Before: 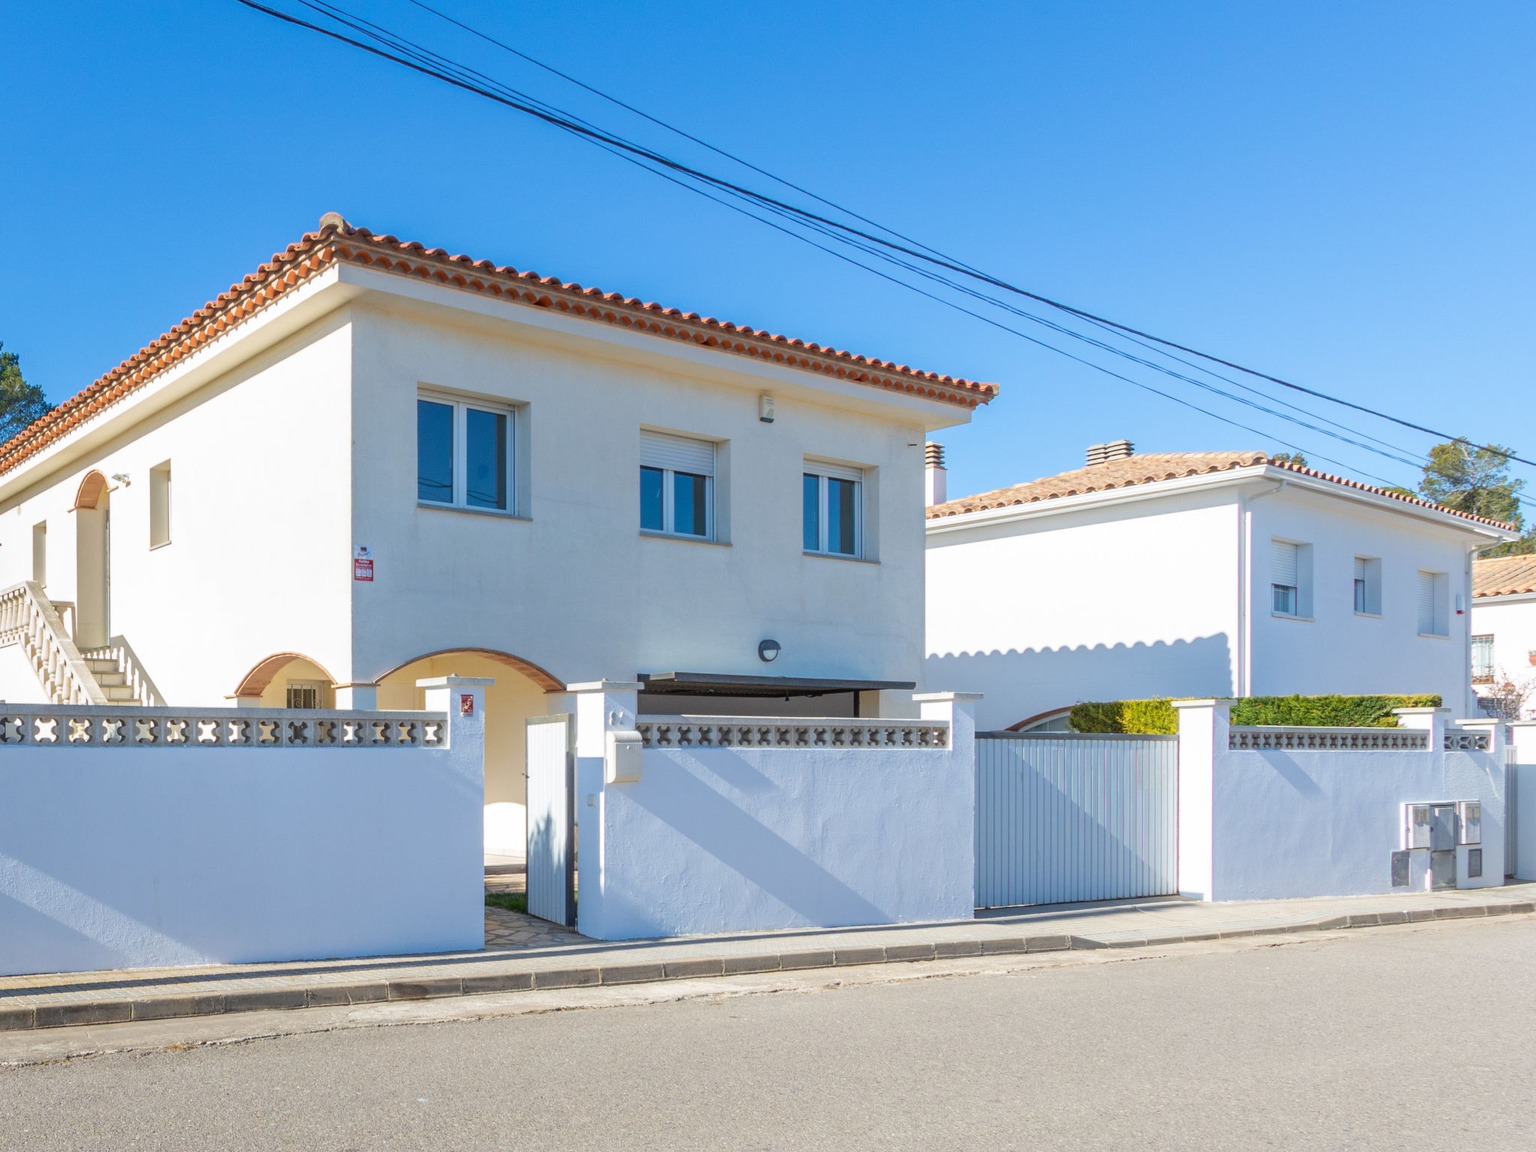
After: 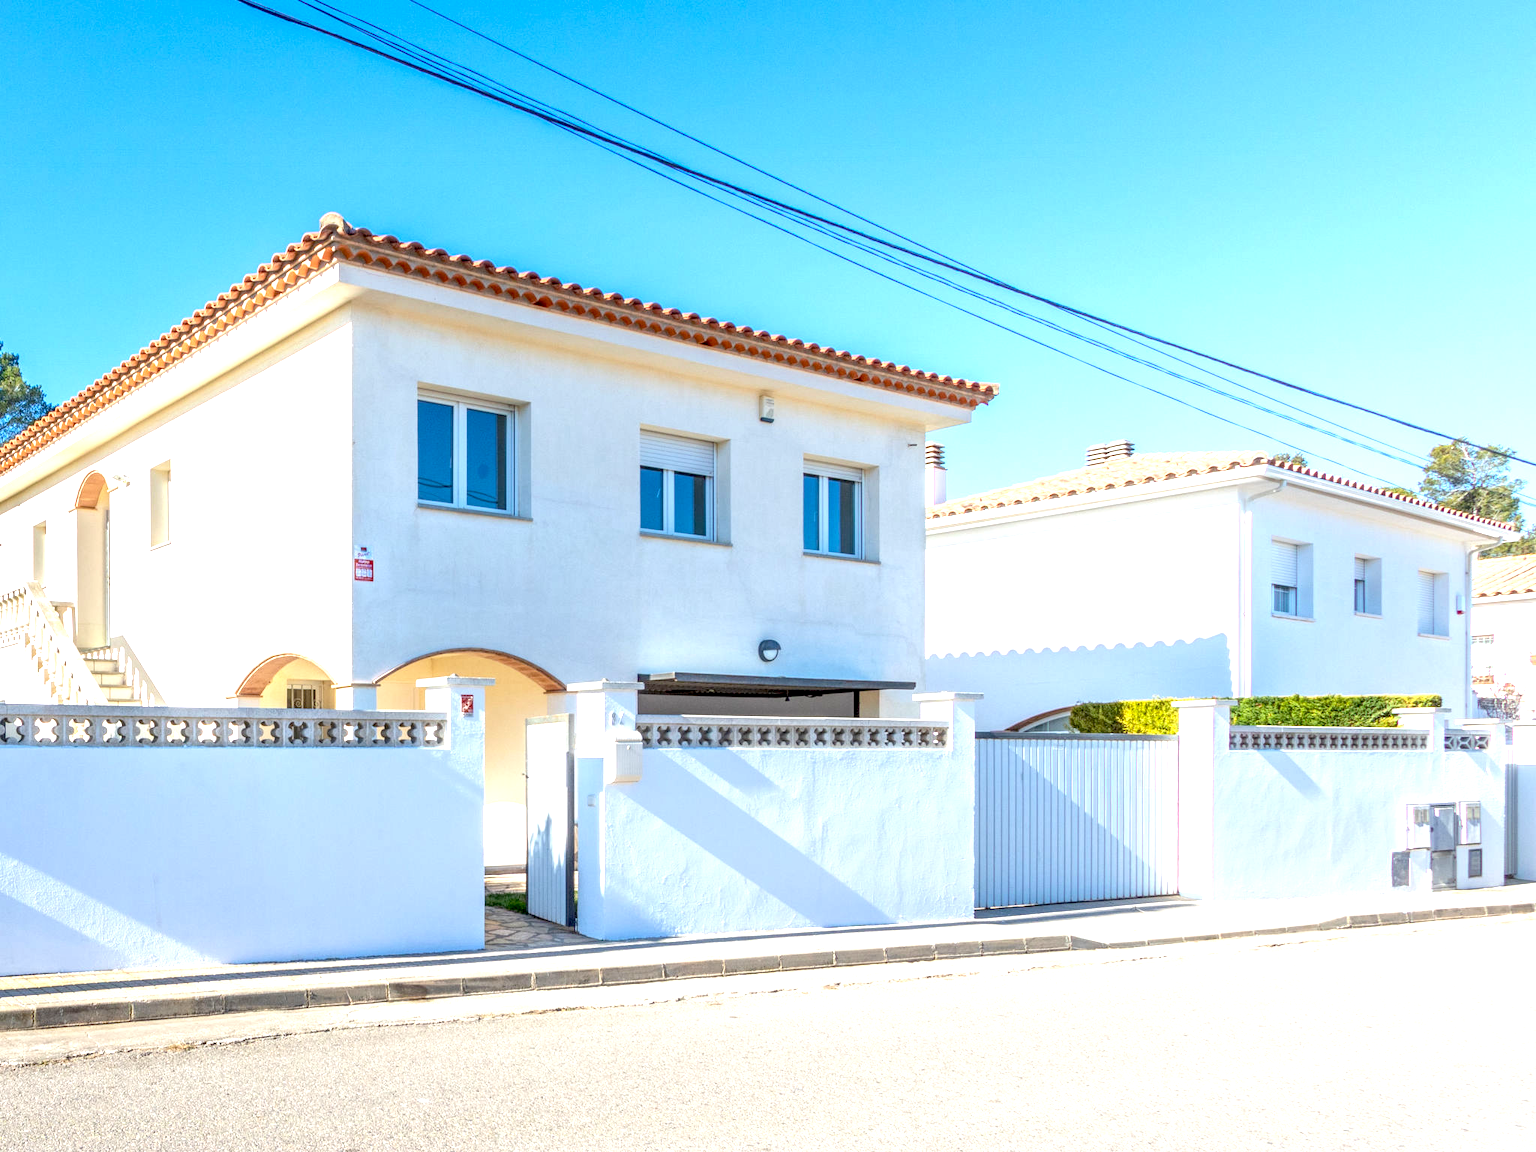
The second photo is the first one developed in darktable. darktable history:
local contrast: on, module defaults
exposure: black level correction 0.01, exposure 1 EV, compensate highlight preservation false
